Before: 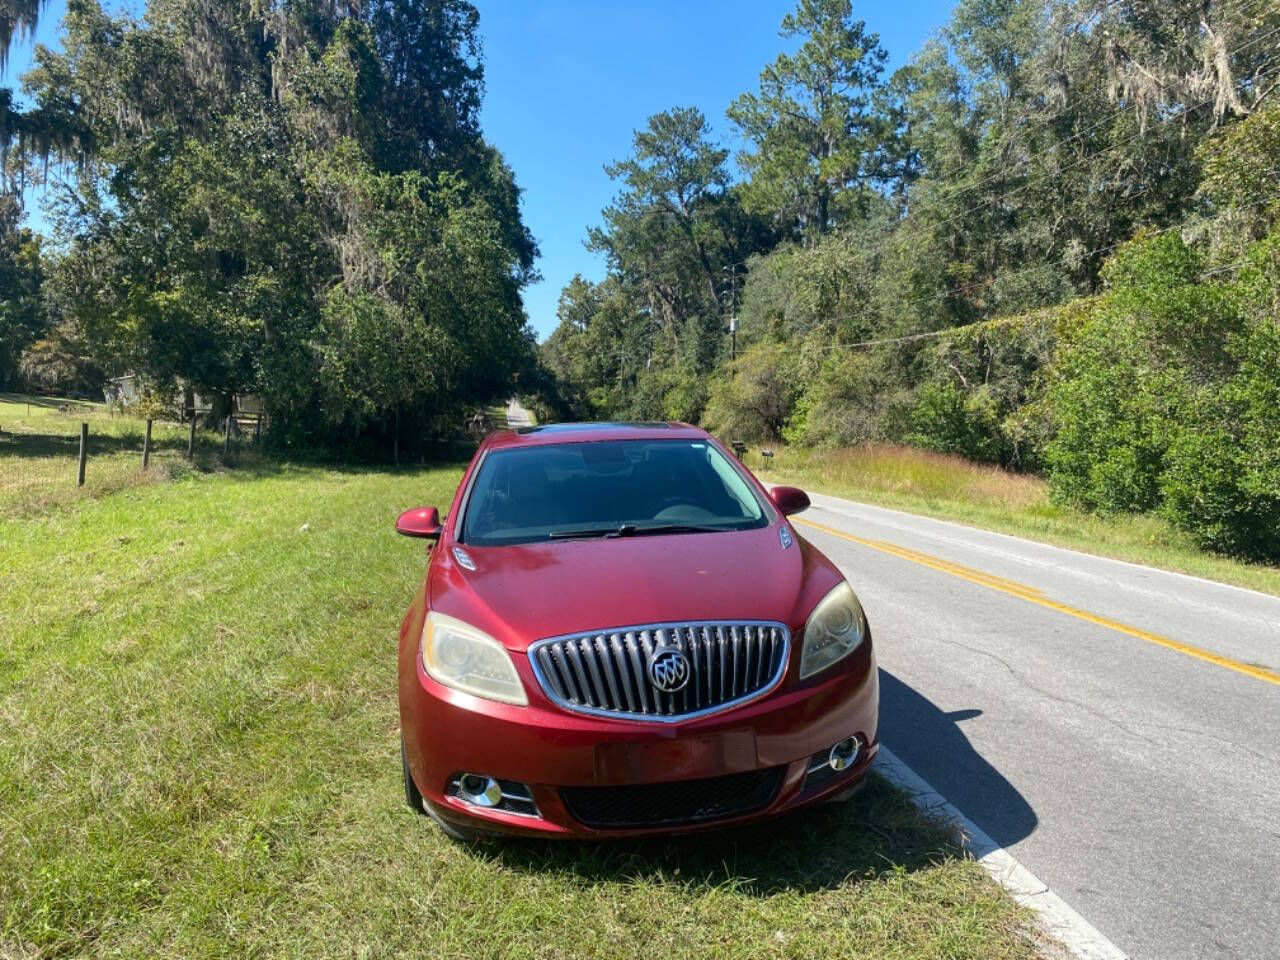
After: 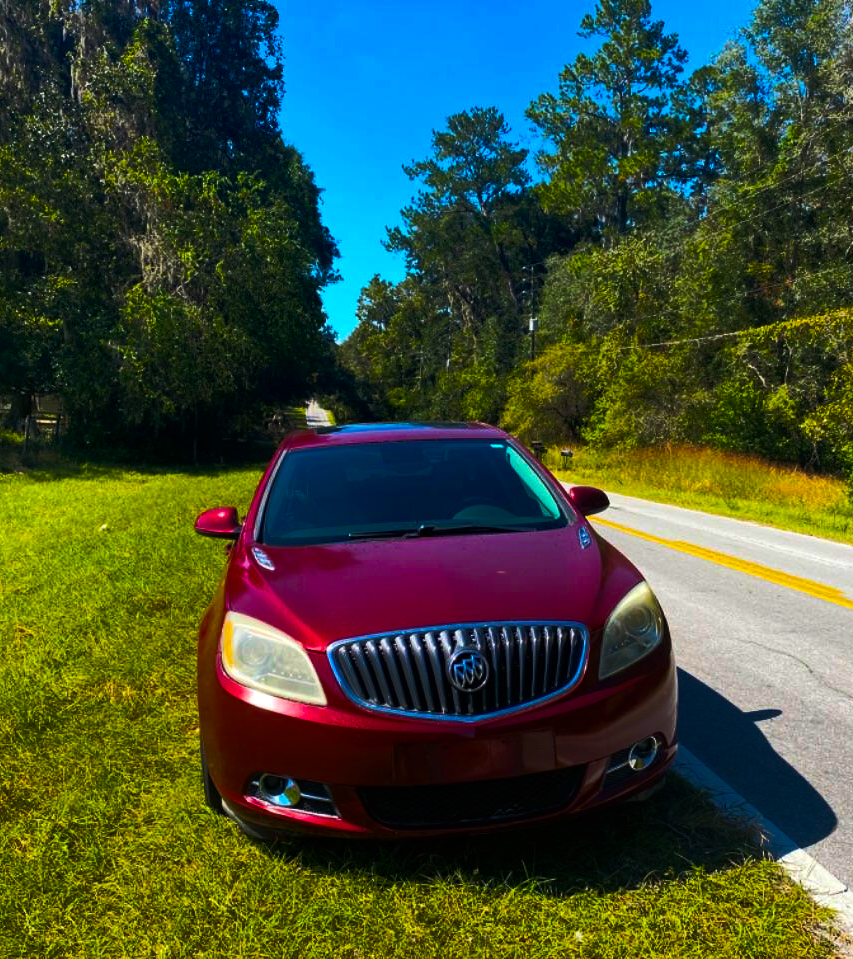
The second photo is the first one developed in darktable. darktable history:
crop and rotate: left 15.754%, right 17.579%
color balance rgb: linear chroma grading › global chroma 40.15%, perceptual saturation grading › global saturation 60.58%, perceptual saturation grading › highlights 20.44%, perceptual saturation grading › shadows -50.36%, perceptual brilliance grading › highlights 2.19%, perceptual brilliance grading › mid-tones -50.36%, perceptual brilliance grading › shadows -50.36%
